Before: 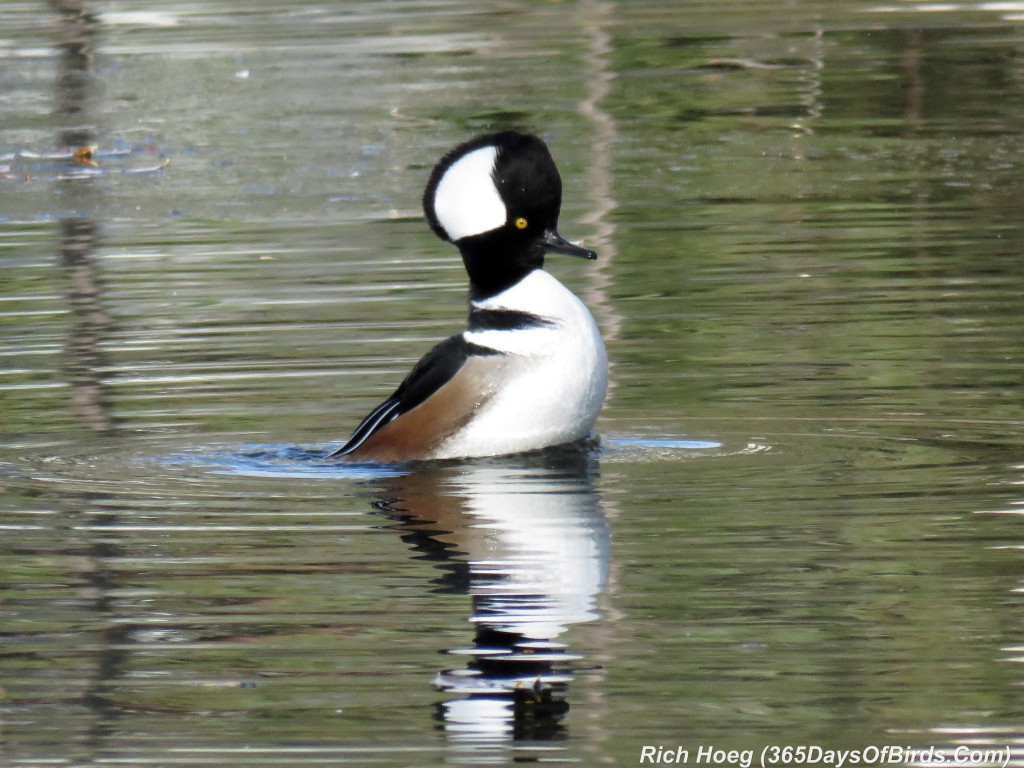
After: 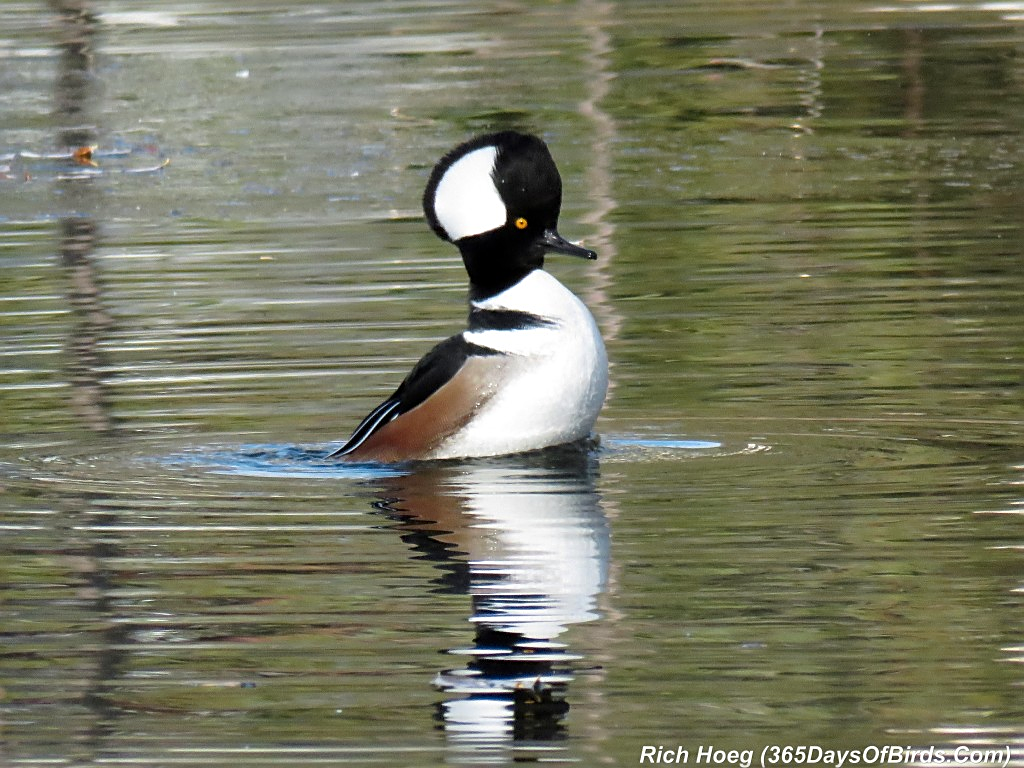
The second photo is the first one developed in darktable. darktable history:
sharpen: on, module defaults
color zones: curves: ch1 [(0.235, 0.558) (0.75, 0.5)]; ch2 [(0.25, 0.462) (0.749, 0.457)], mix 40.67%
